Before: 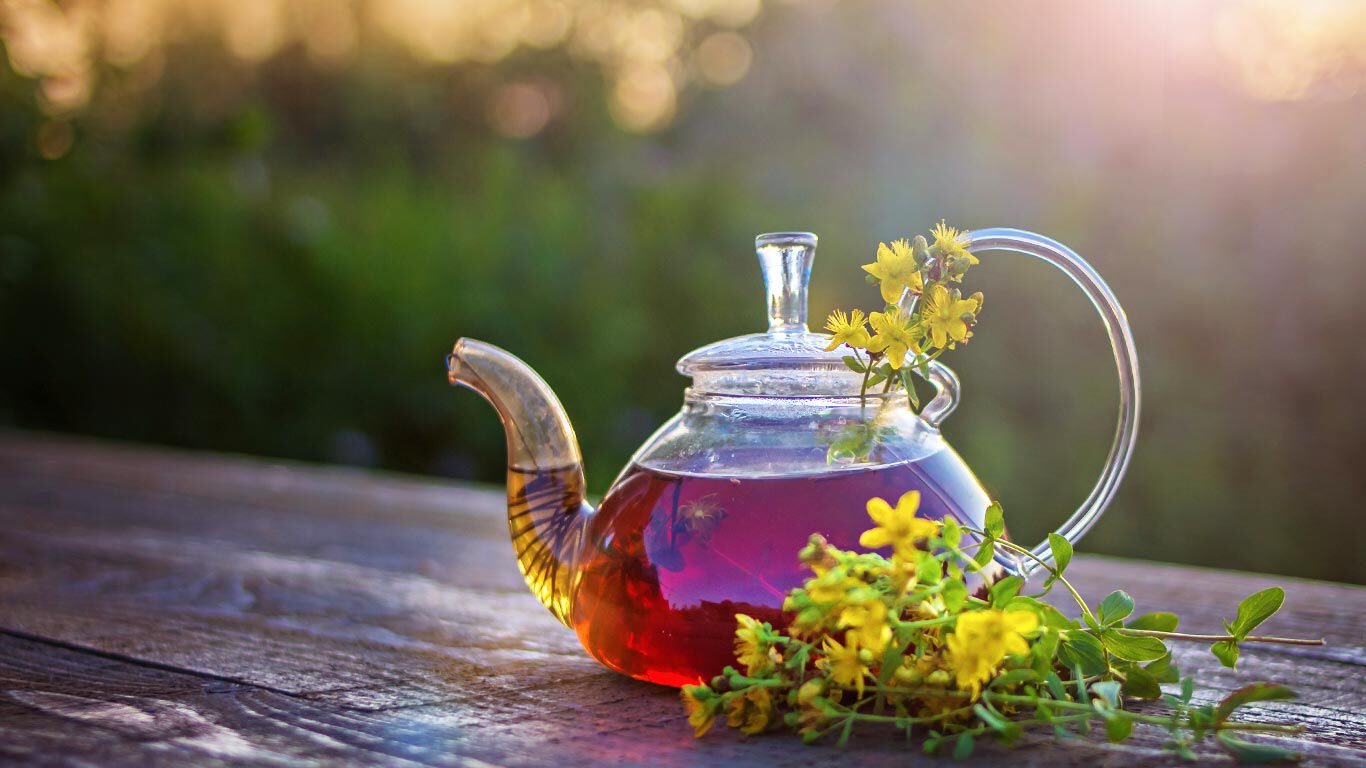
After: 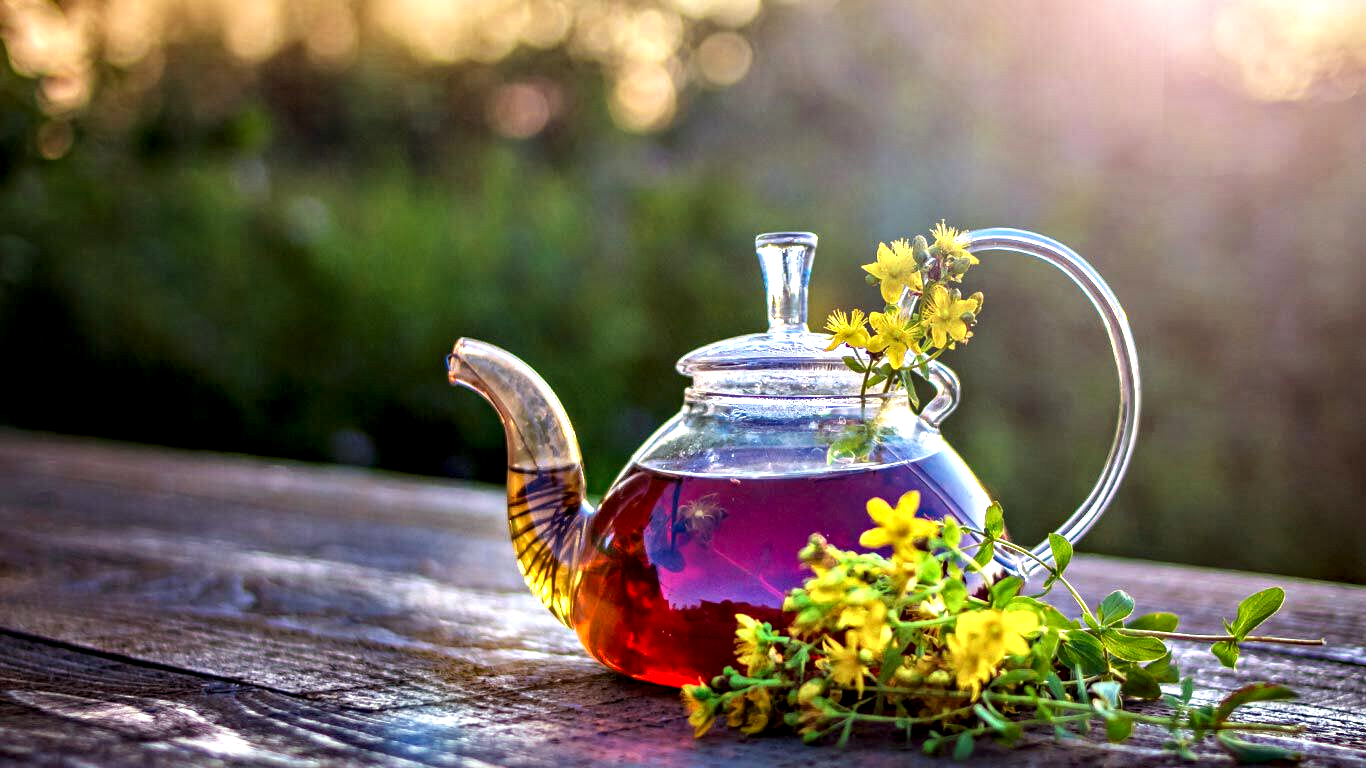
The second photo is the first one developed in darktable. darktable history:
local contrast: on, module defaults
contrast equalizer: octaves 7, y [[0.627 ×6], [0.563 ×6], [0 ×6], [0 ×6], [0 ×6]]
